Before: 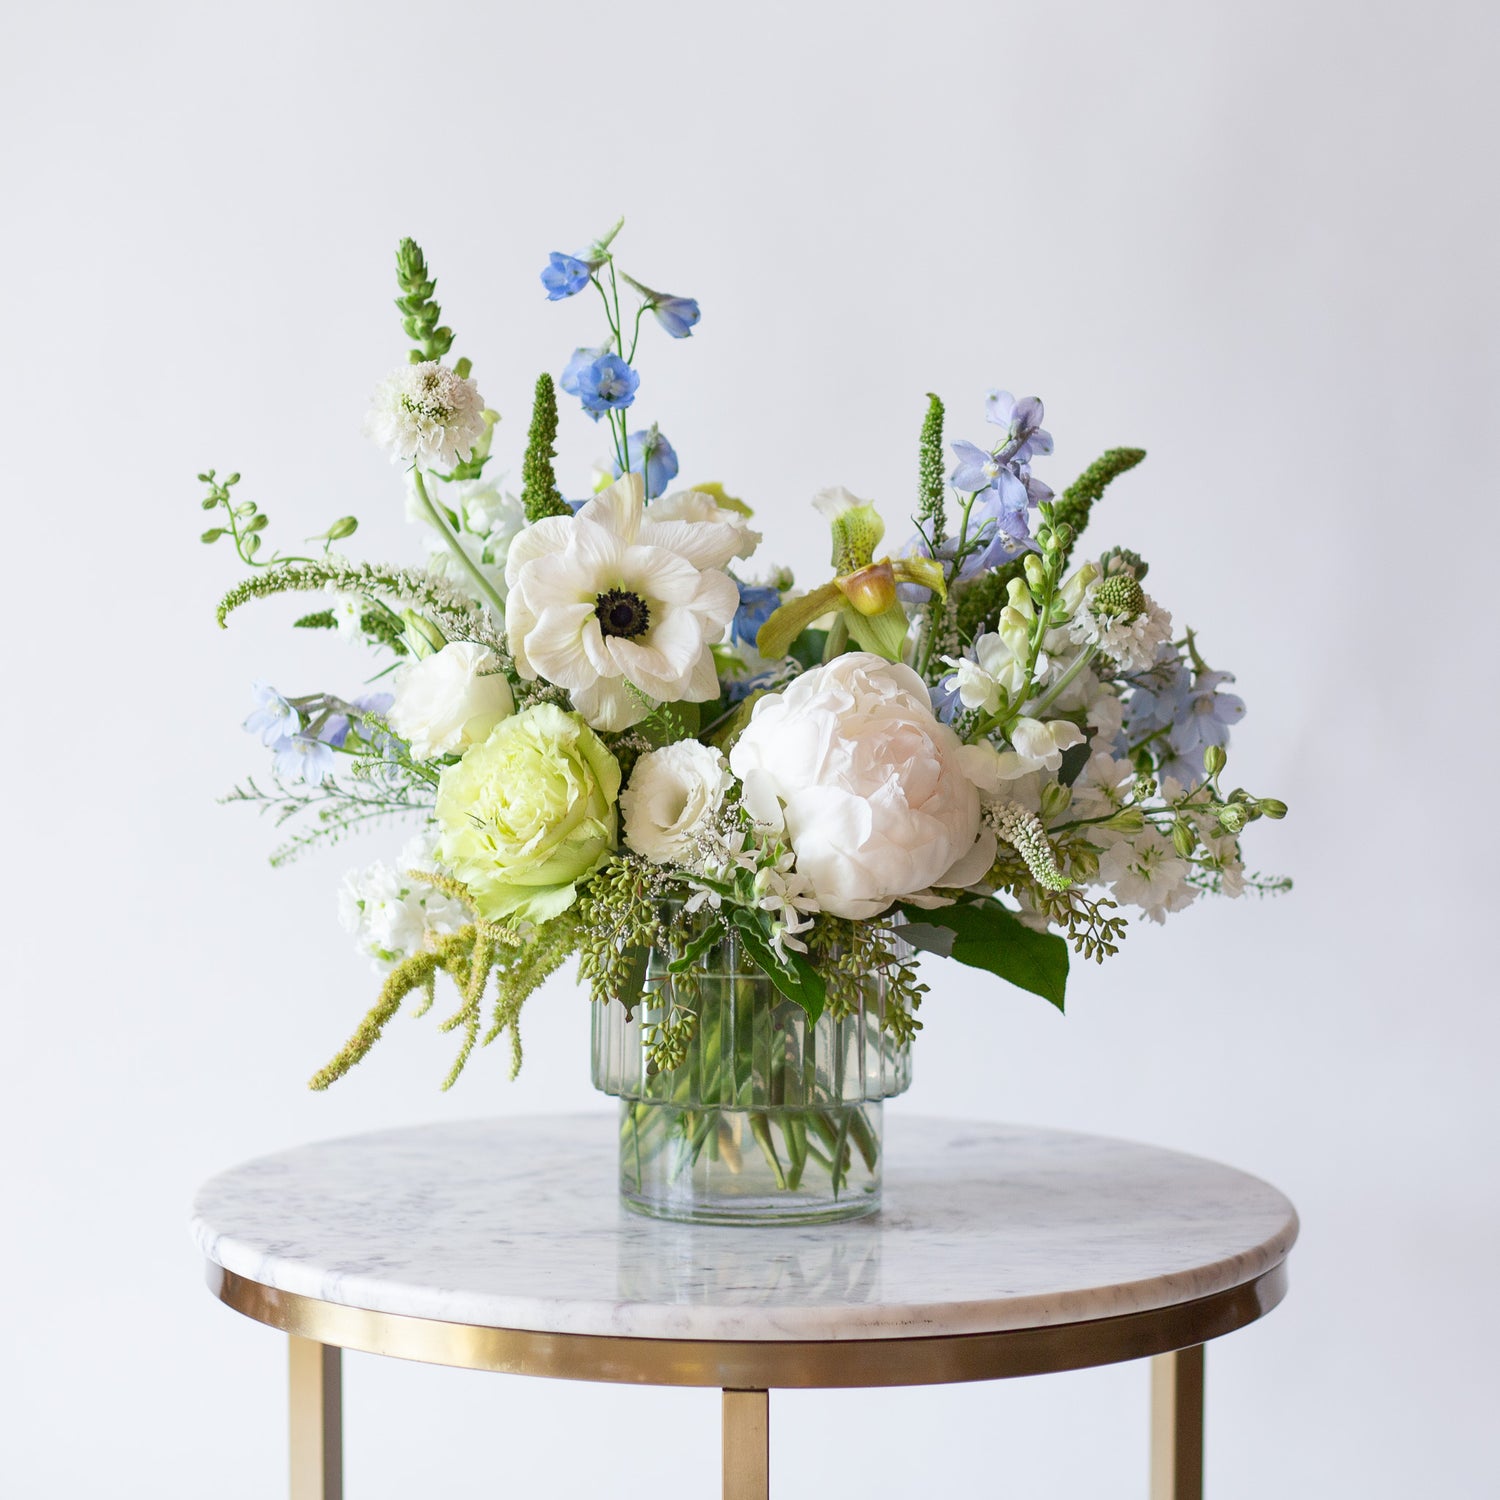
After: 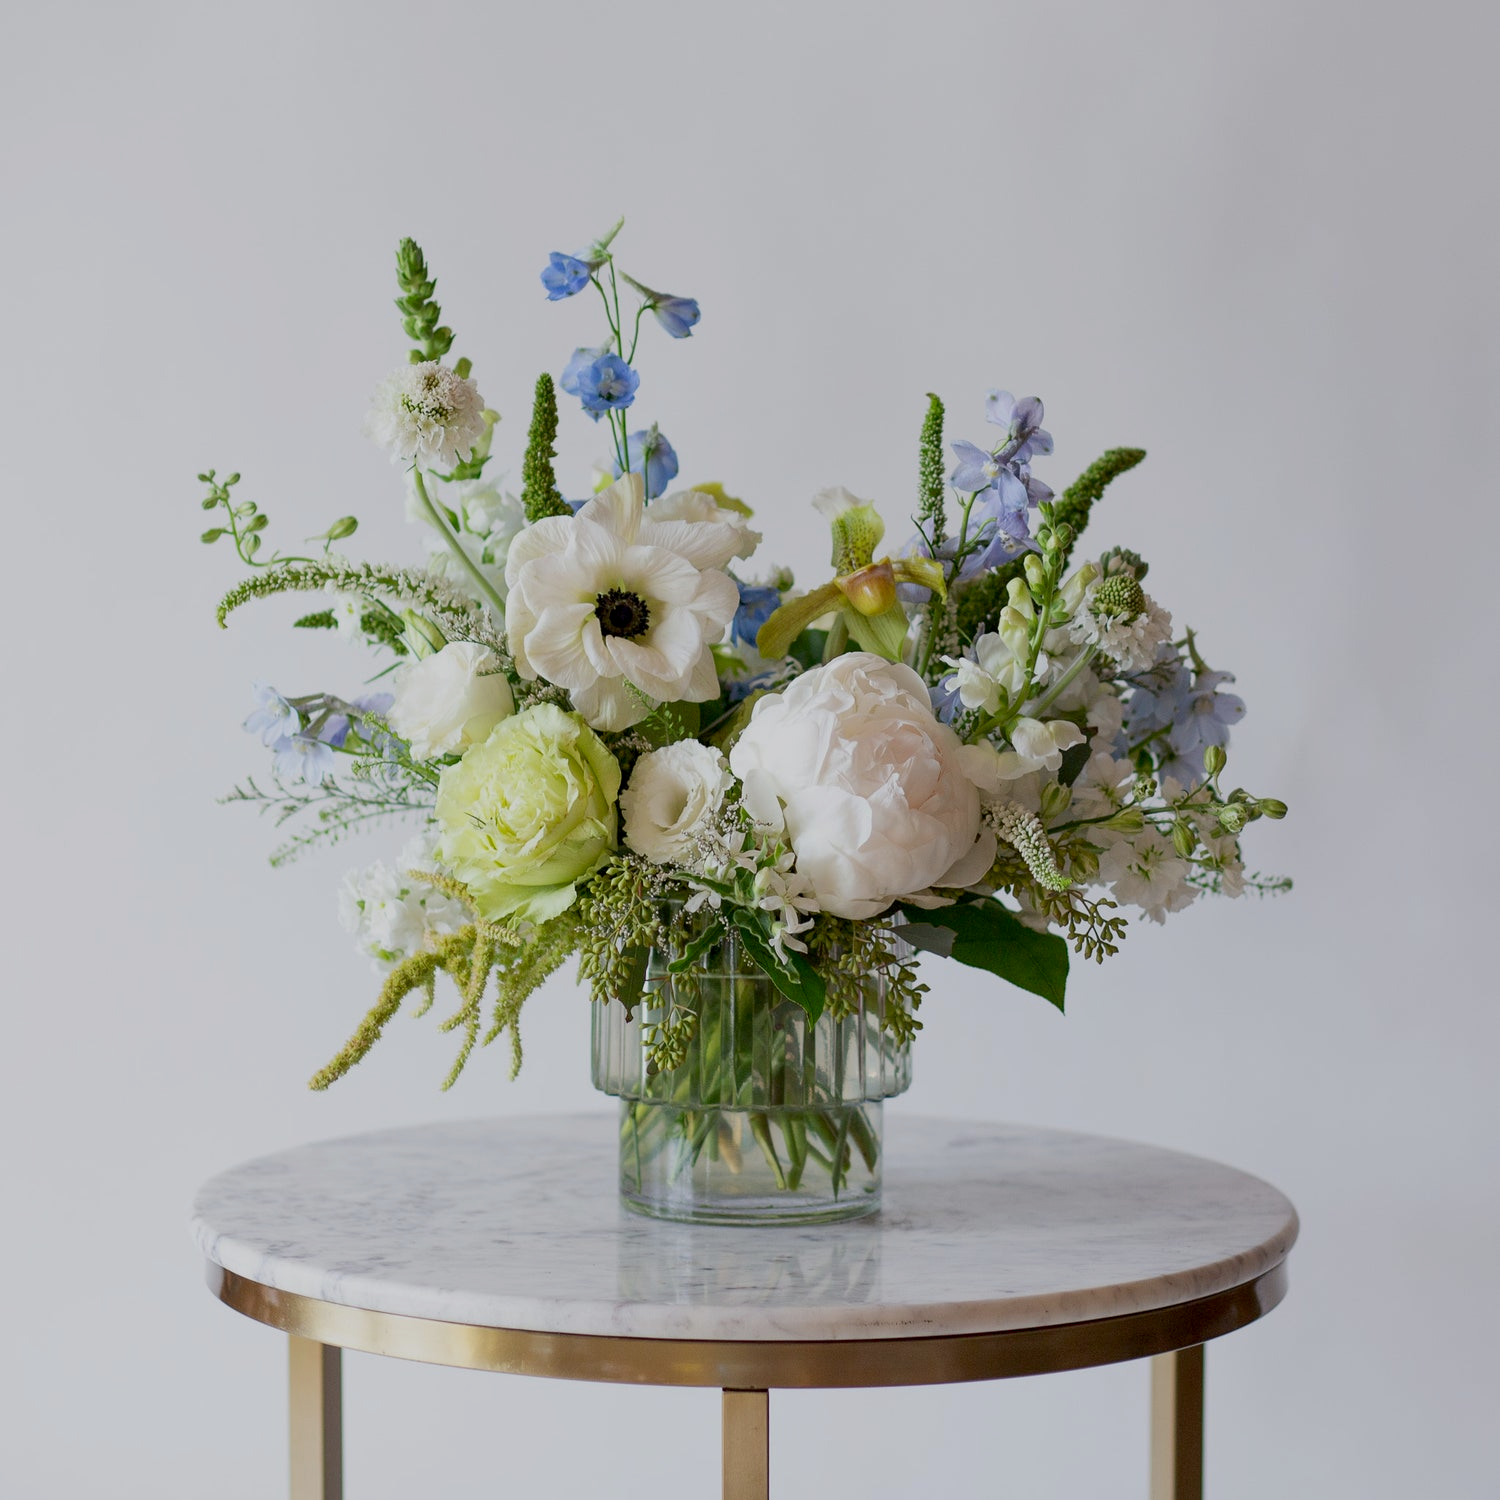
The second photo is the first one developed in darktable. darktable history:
exposure: black level correction 0.009, exposure -0.633 EV, compensate highlight preservation false
